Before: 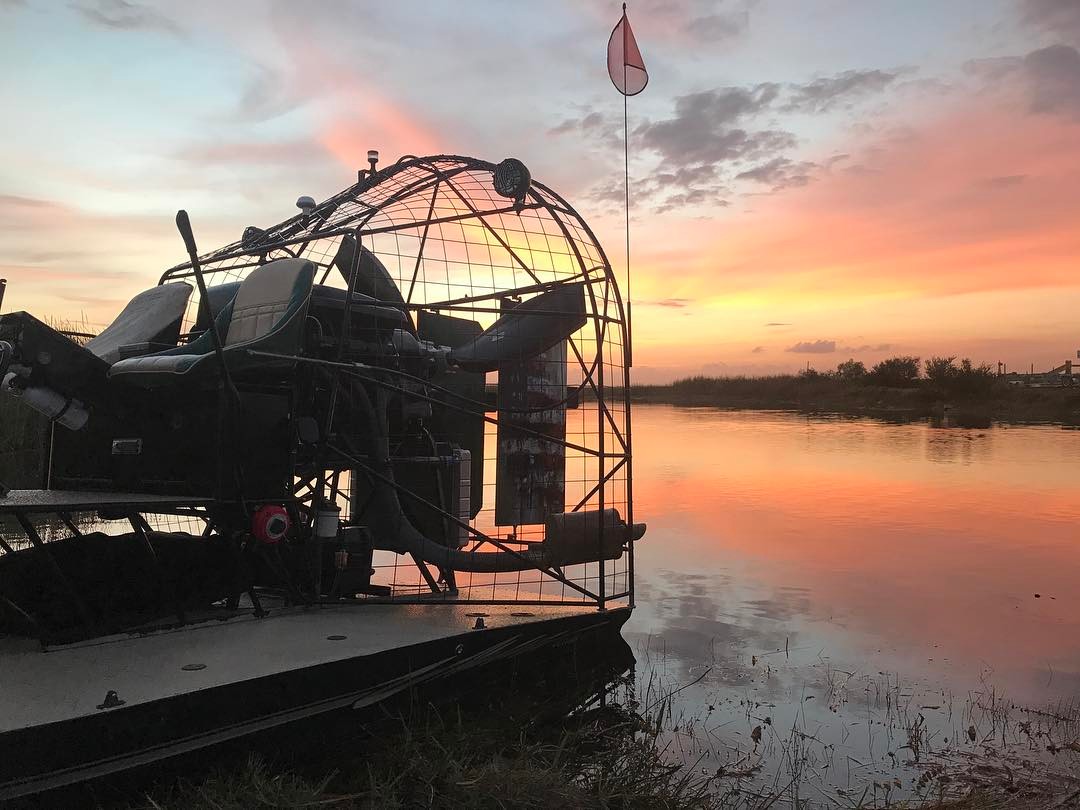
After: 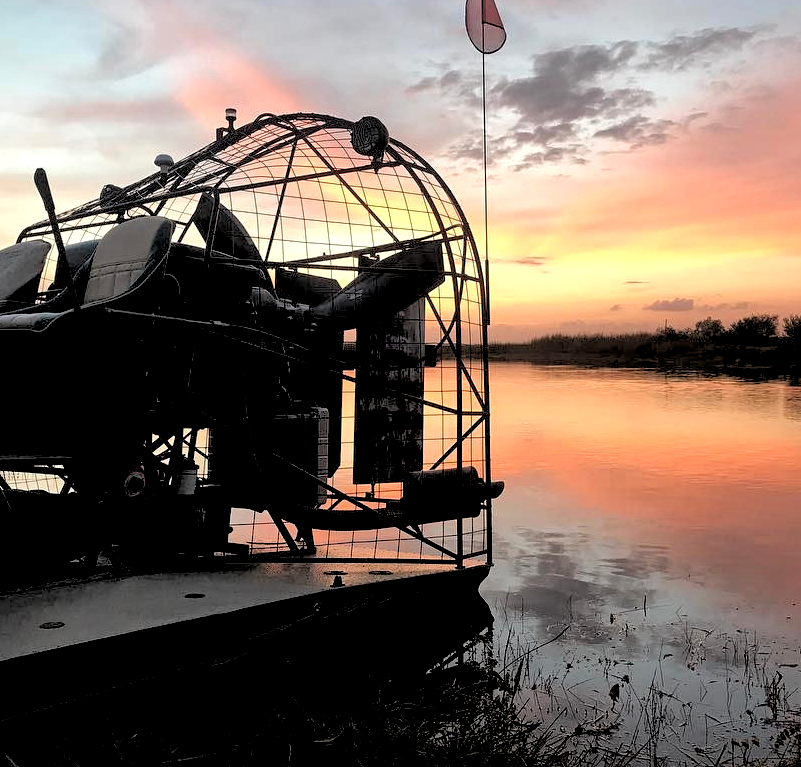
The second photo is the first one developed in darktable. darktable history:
local contrast: mode bilateral grid, contrast 50, coarseness 50, detail 150%, midtone range 0.2
crop and rotate: left 13.15%, top 5.251%, right 12.609%
rgb levels: levels [[0.029, 0.461, 0.922], [0, 0.5, 1], [0, 0.5, 1]]
